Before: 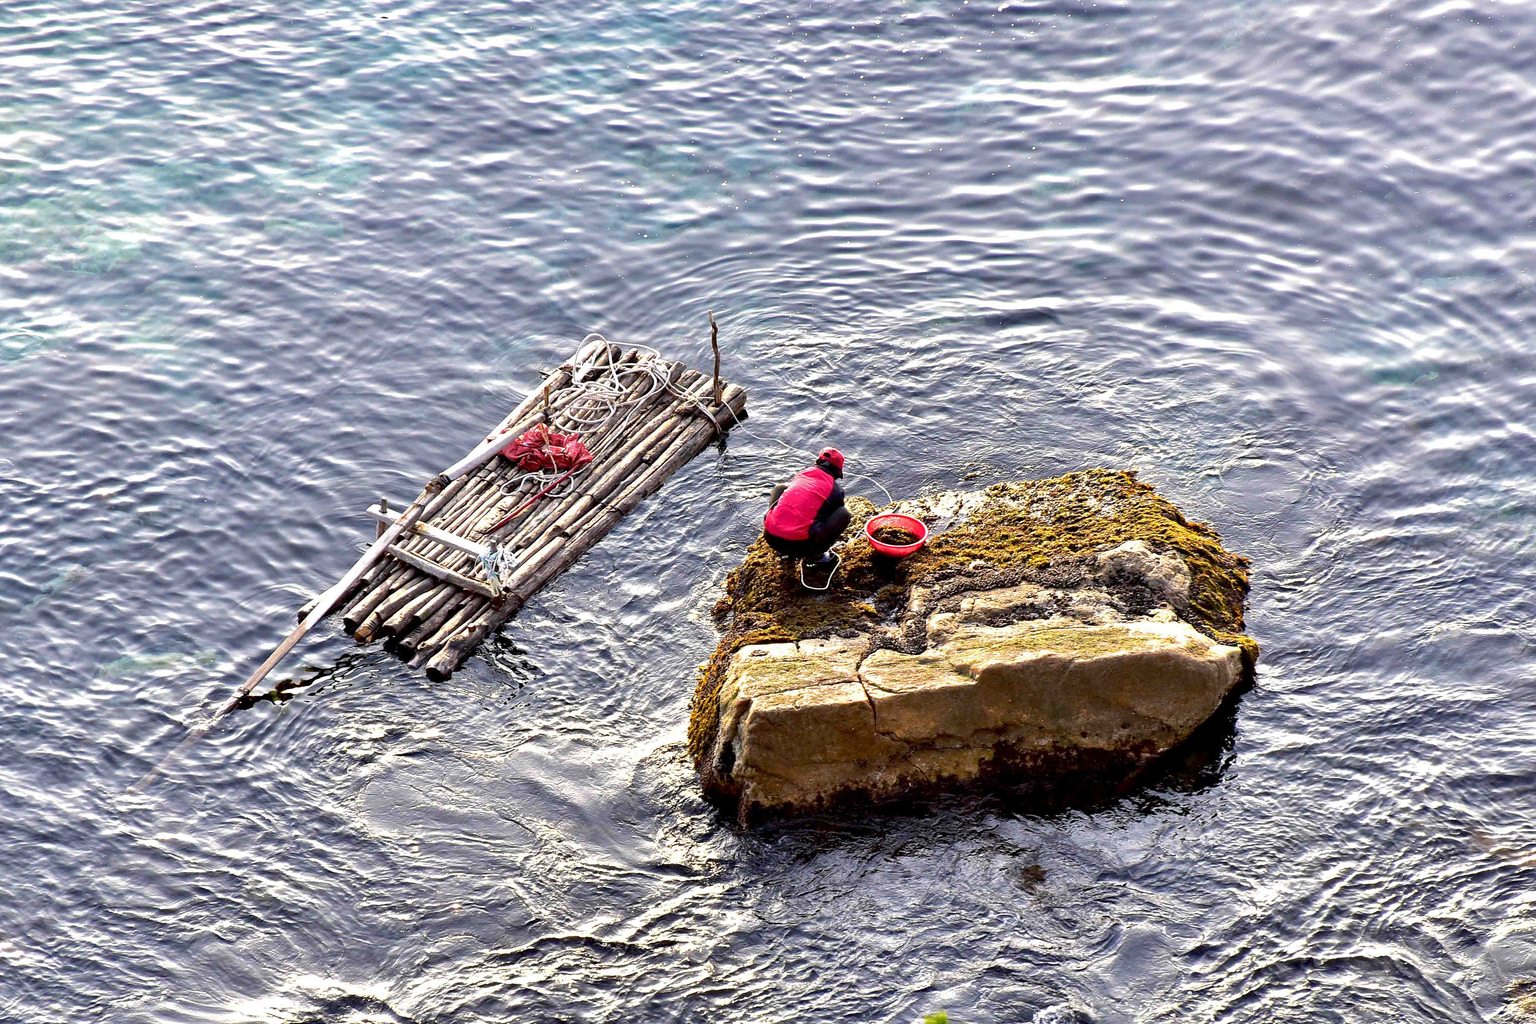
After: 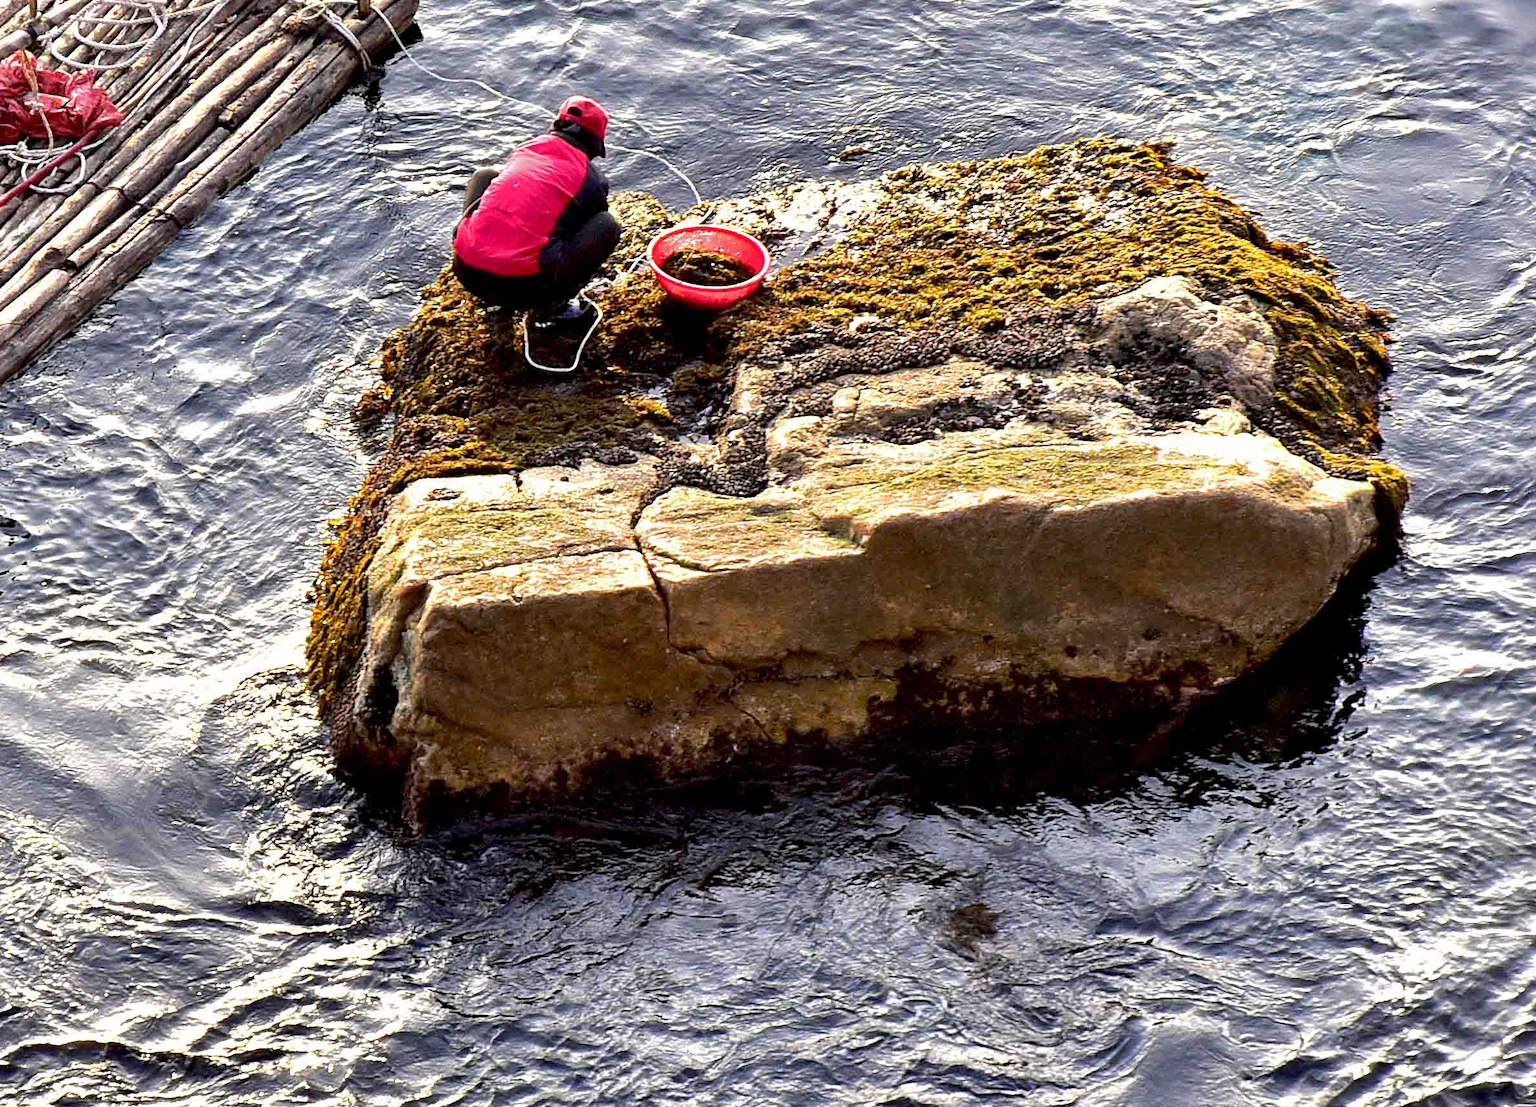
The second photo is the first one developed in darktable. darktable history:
crop: left 34.479%, top 38.822%, right 13.718%, bottom 5.172%
